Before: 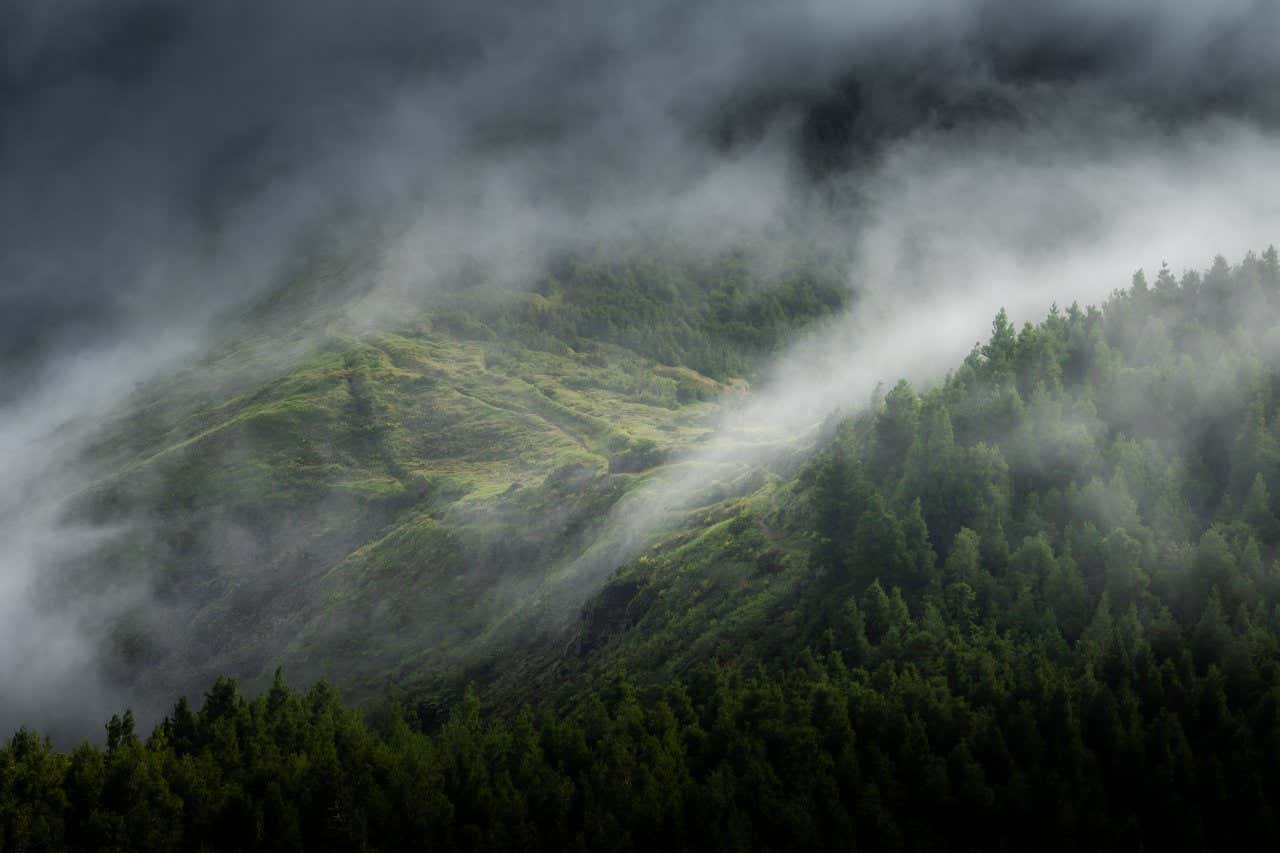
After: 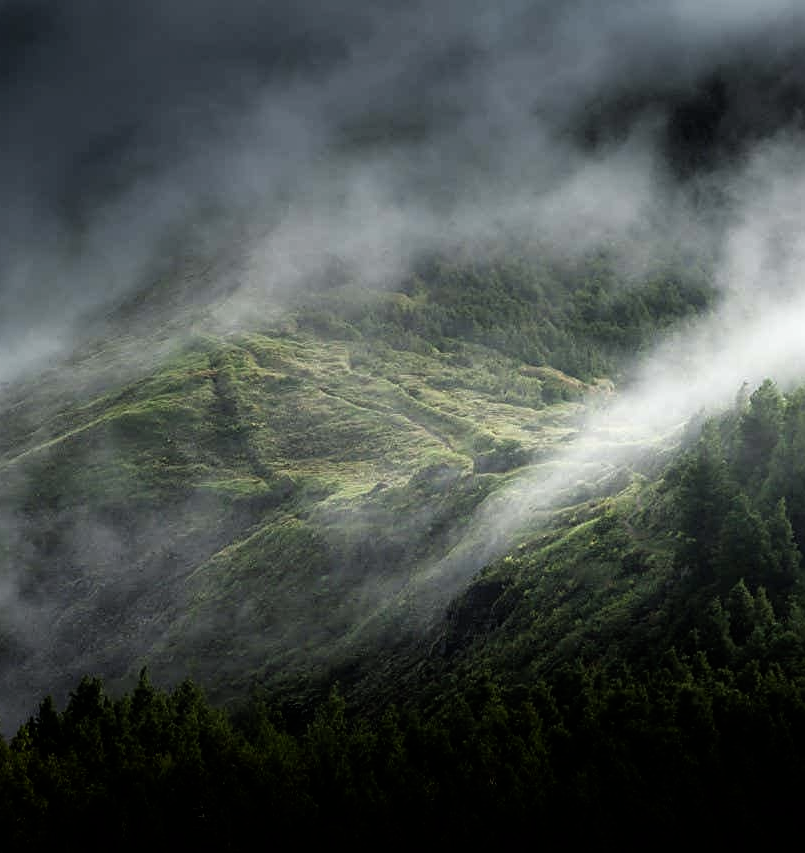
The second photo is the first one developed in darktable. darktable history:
sharpen: on, module defaults
crop: left 10.575%, right 26.488%
filmic rgb: black relative exposure -7.97 EV, white relative exposure 2.18 EV, hardness 6.99
